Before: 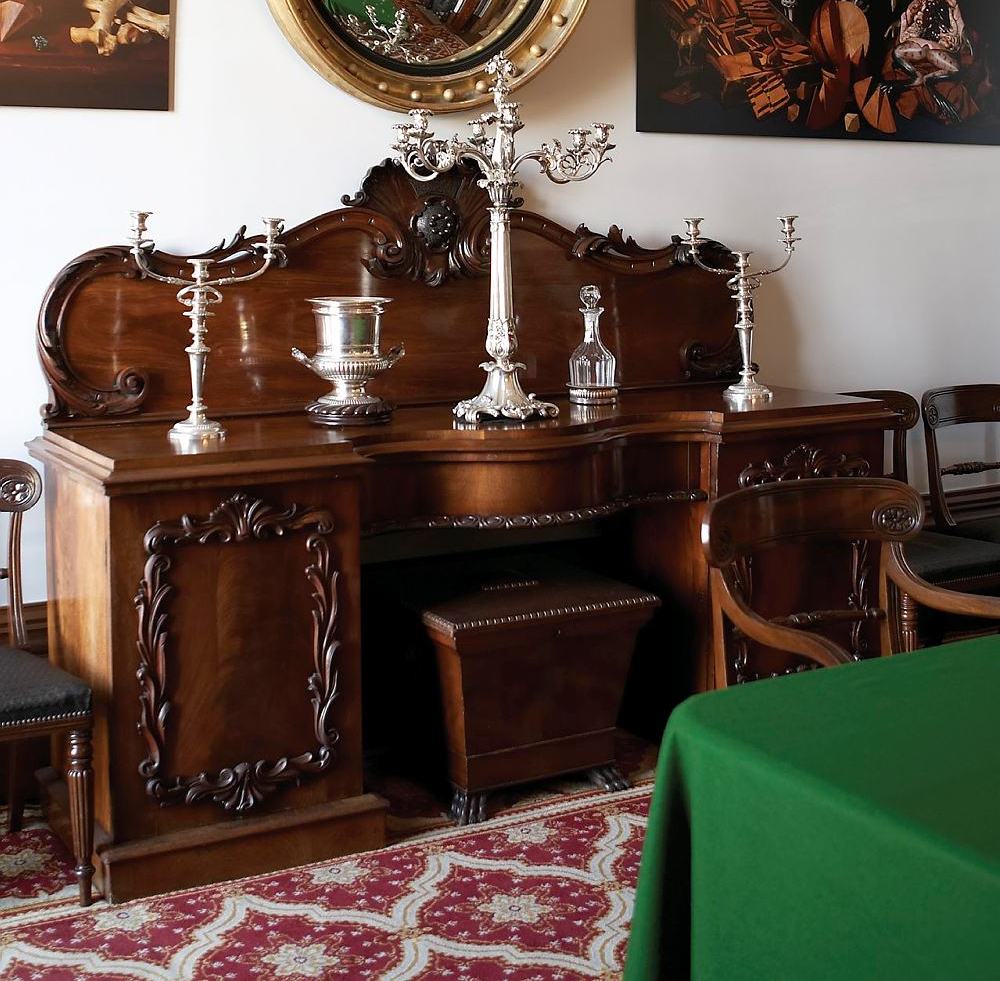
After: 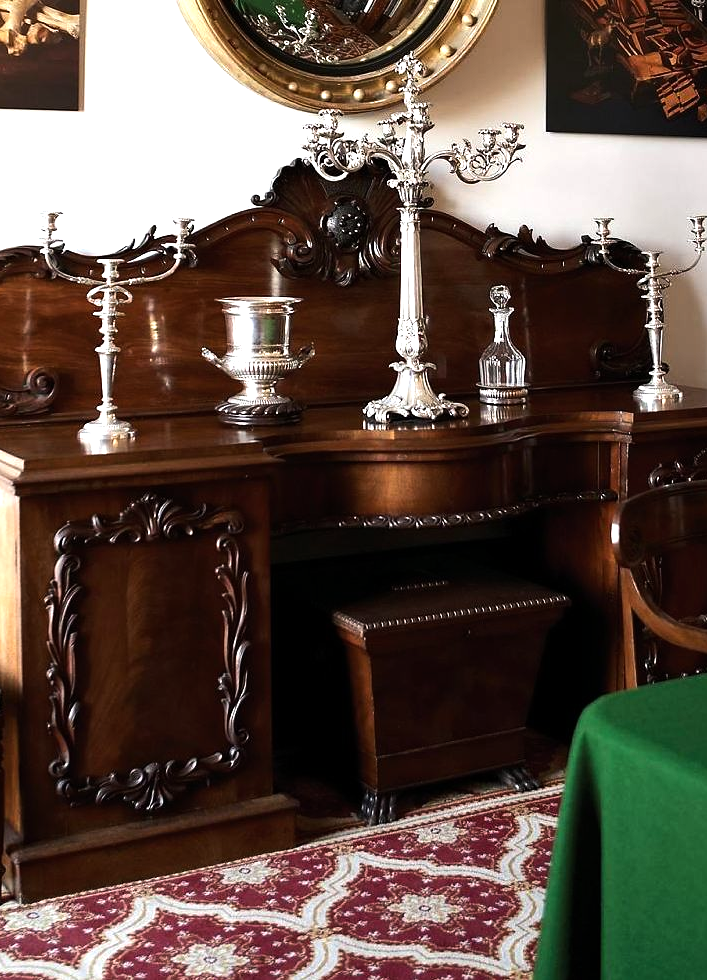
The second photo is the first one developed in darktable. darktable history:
exposure: compensate highlight preservation false
crop and rotate: left 9.061%, right 20.142%
tone equalizer: -8 EV -0.75 EV, -7 EV -0.7 EV, -6 EV -0.6 EV, -5 EV -0.4 EV, -3 EV 0.4 EV, -2 EV 0.6 EV, -1 EV 0.7 EV, +0 EV 0.75 EV, edges refinement/feathering 500, mask exposure compensation -1.57 EV, preserve details no
